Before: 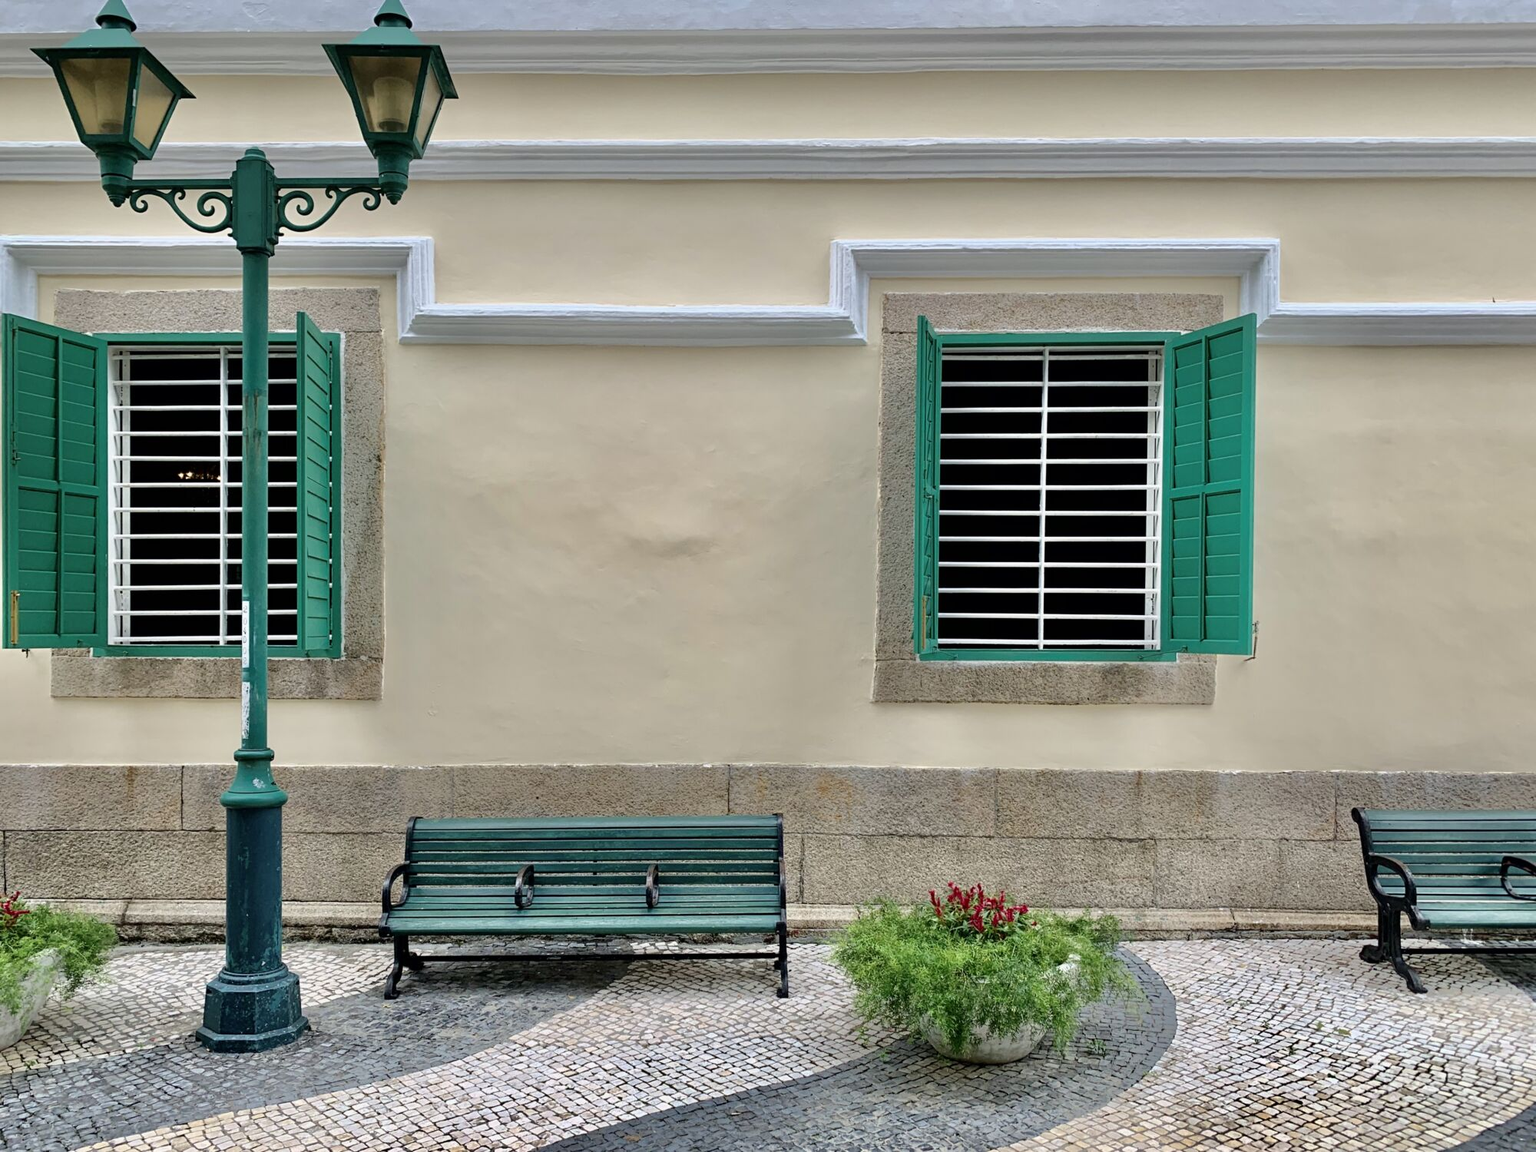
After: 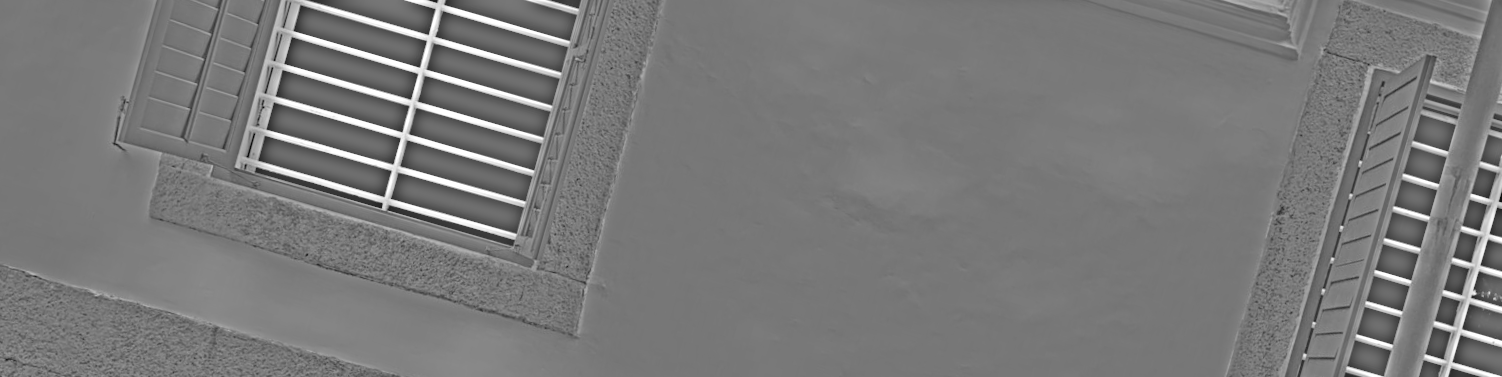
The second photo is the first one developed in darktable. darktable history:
exposure: exposure 1.2 EV, compensate highlight preservation false
crop and rotate: angle 16.12°, top 30.835%, bottom 35.653%
highpass: sharpness 25.84%, contrast boost 14.94%
